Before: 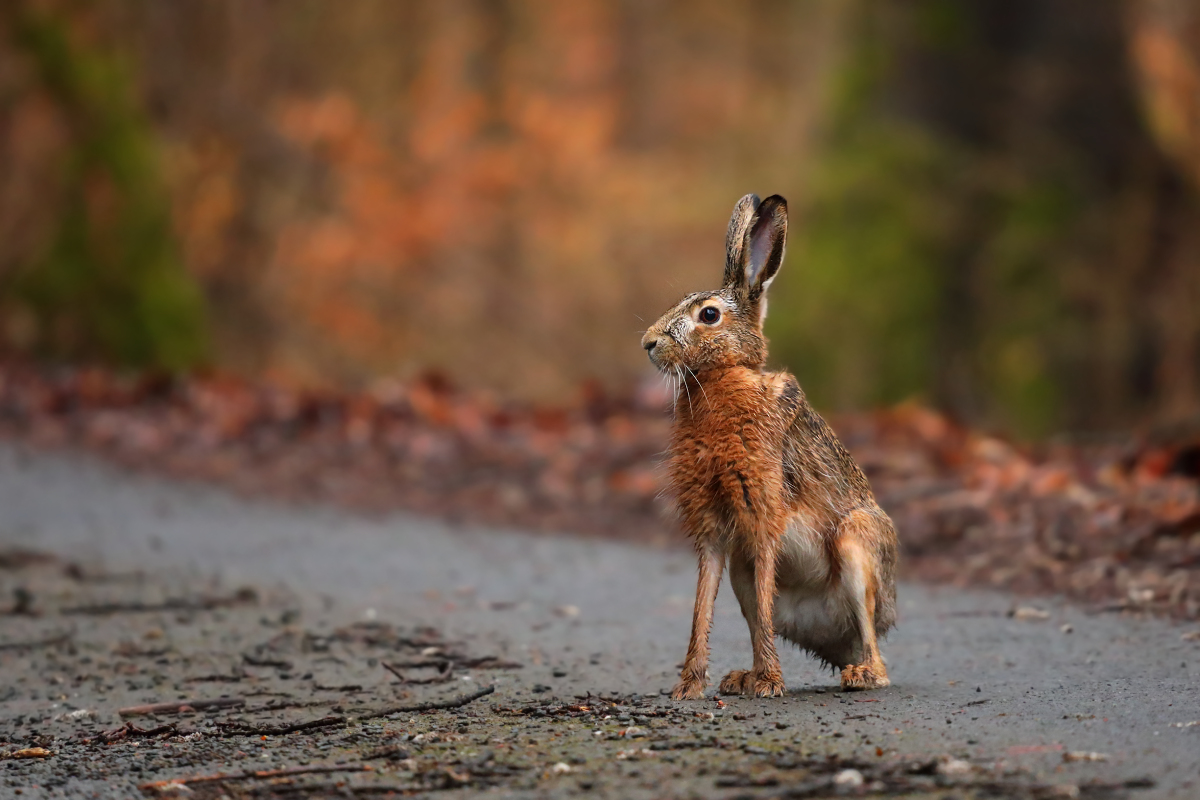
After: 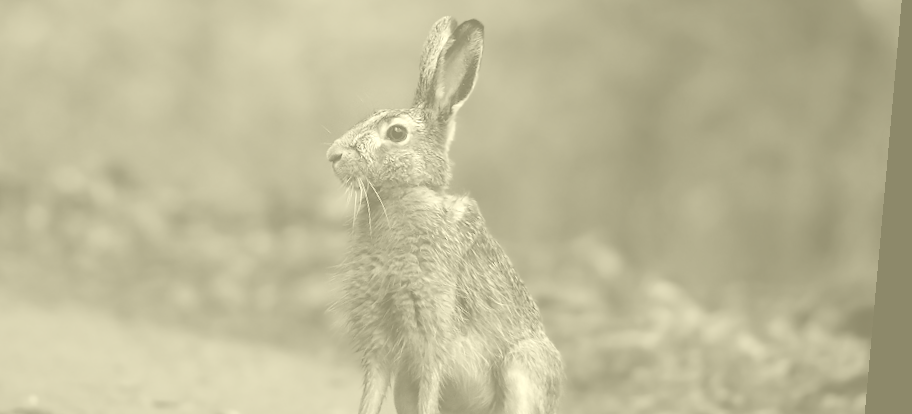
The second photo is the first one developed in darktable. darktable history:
rotate and perspective: rotation 5.12°, automatic cropping off
crop and rotate: left 27.938%, top 27.046%, bottom 27.046%
color balance: input saturation 99%
colorize: hue 43.2°, saturation 40%, version 1
